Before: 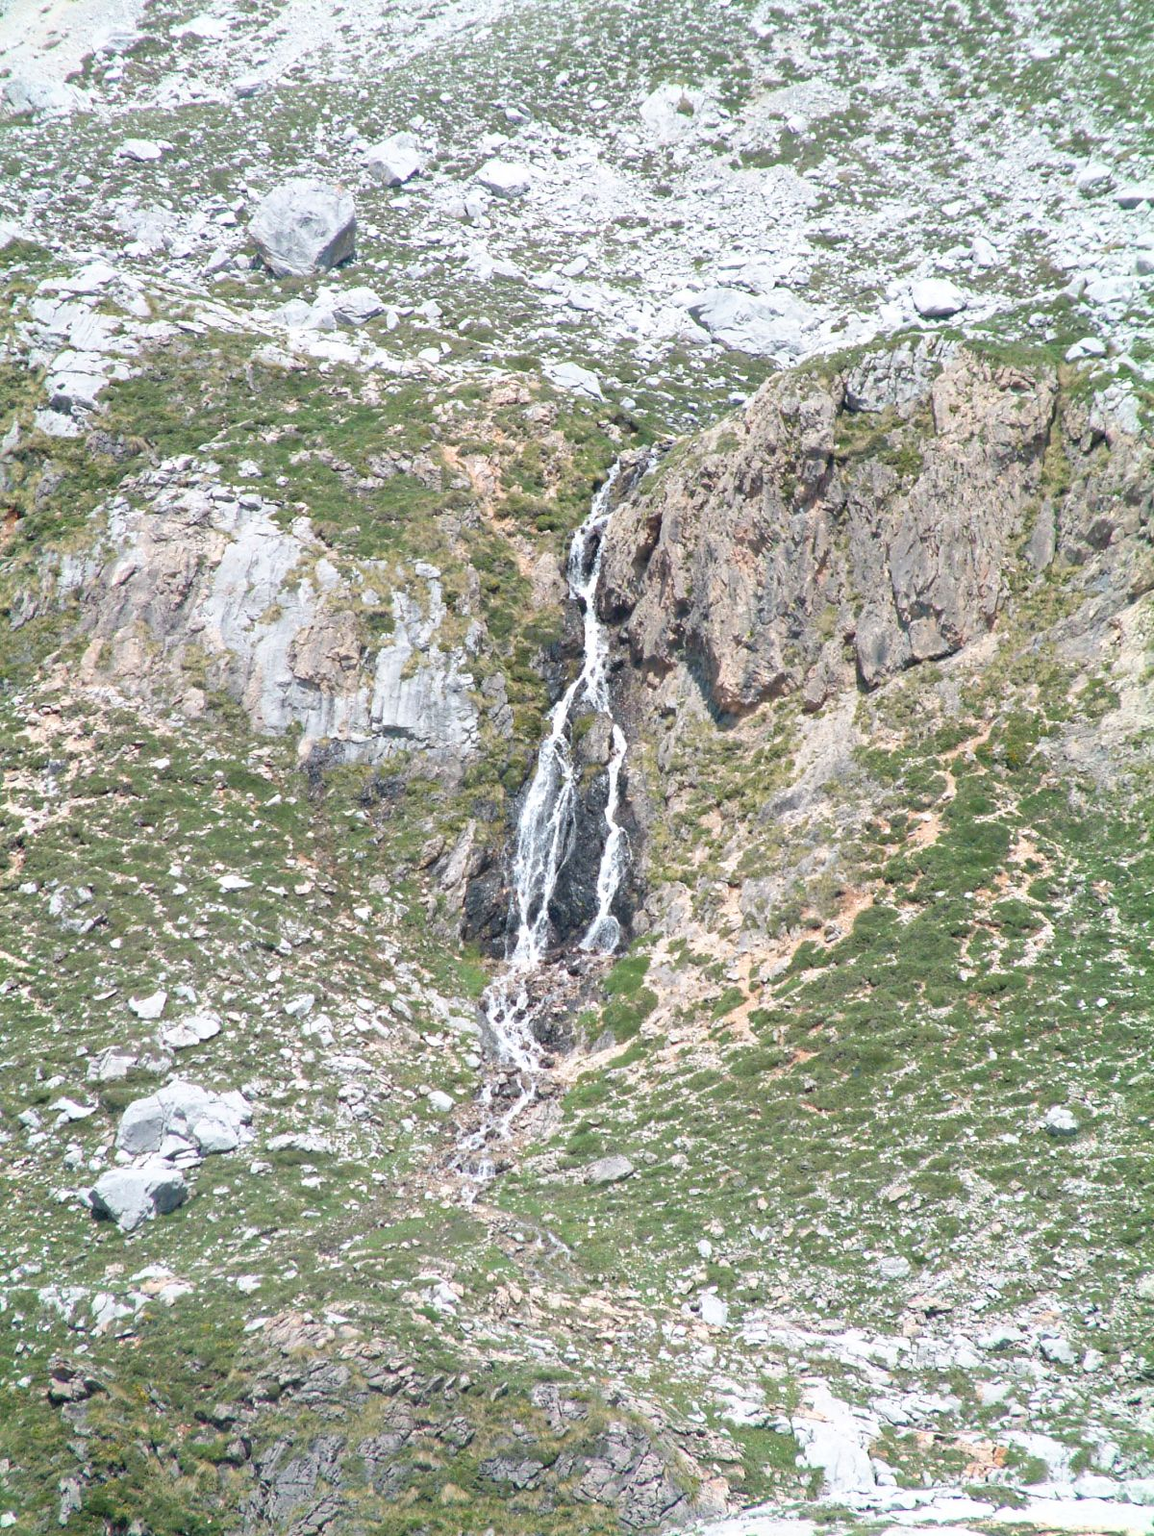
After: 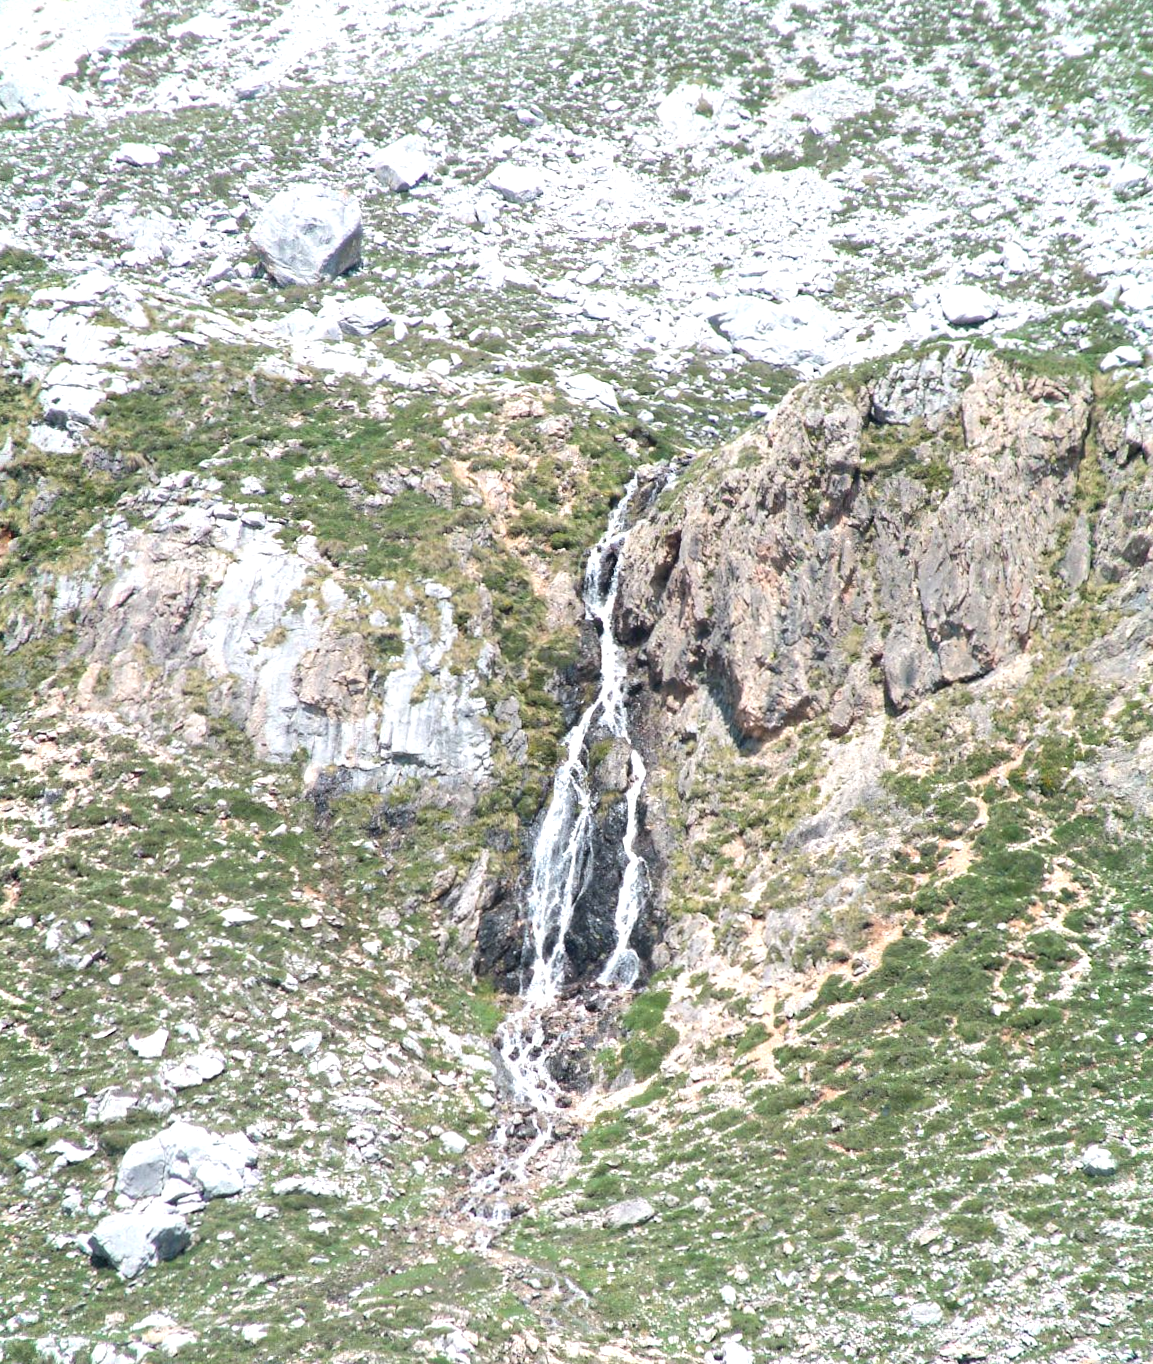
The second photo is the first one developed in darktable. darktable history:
tone equalizer: -8 EV -0.417 EV, -7 EV -0.389 EV, -6 EV -0.333 EV, -5 EV -0.222 EV, -3 EV 0.222 EV, -2 EV 0.333 EV, -1 EV 0.389 EV, +0 EV 0.417 EV, edges refinement/feathering 500, mask exposure compensation -1.57 EV, preserve details no
crop and rotate: angle 0.2°, left 0.275%, right 3.127%, bottom 14.18%
